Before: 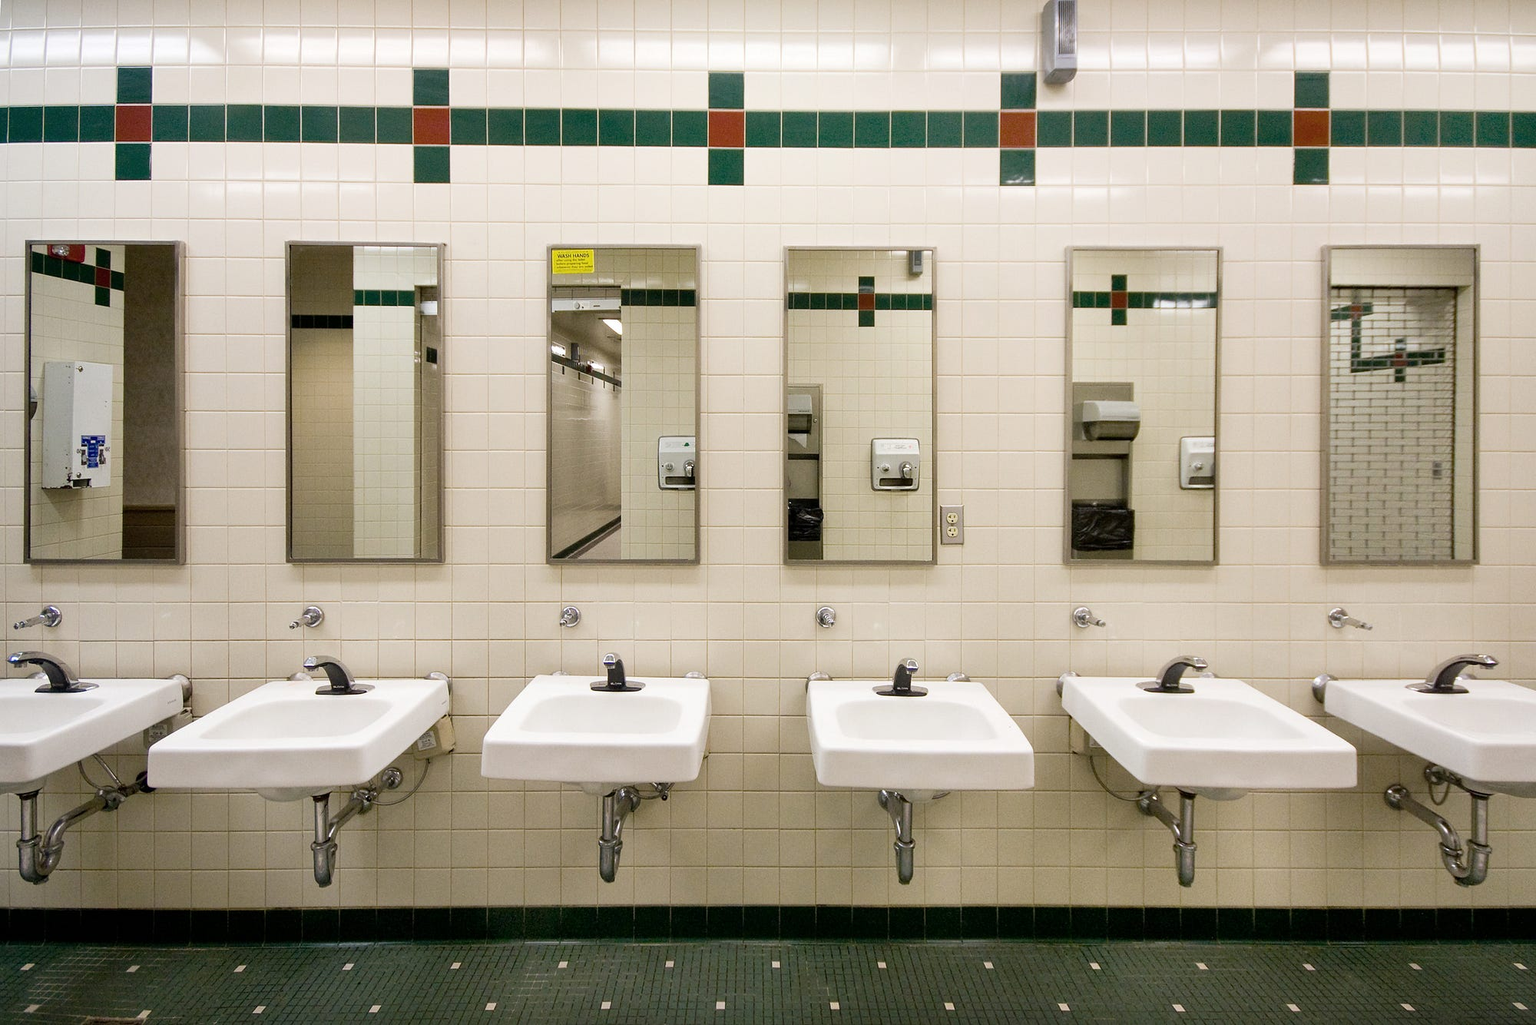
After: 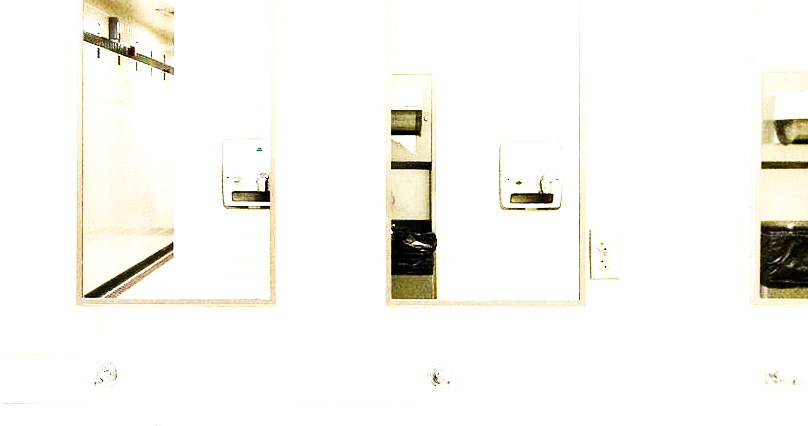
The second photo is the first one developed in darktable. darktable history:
exposure: exposure 0.95 EV, compensate highlight preservation false
tone equalizer: -8 EV -0.75 EV, -7 EV -0.7 EV, -6 EV -0.6 EV, -5 EV -0.4 EV, -3 EV 0.4 EV, -2 EV 0.6 EV, -1 EV 0.7 EV, +0 EV 0.75 EV, edges refinement/feathering 500, mask exposure compensation -1.57 EV, preserve details no
base curve: curves: ch0 [(0, 0) (0.007, 0.004) (0.027, 0.03) (0.046, 0.07) (0.207, 0.54) (0.442, 0.872) (0.673, 0.972) (1, 1)], preserve colors none
crop: left 31.751%, top 32.172%, right 27.8%, bottom 35.83%
